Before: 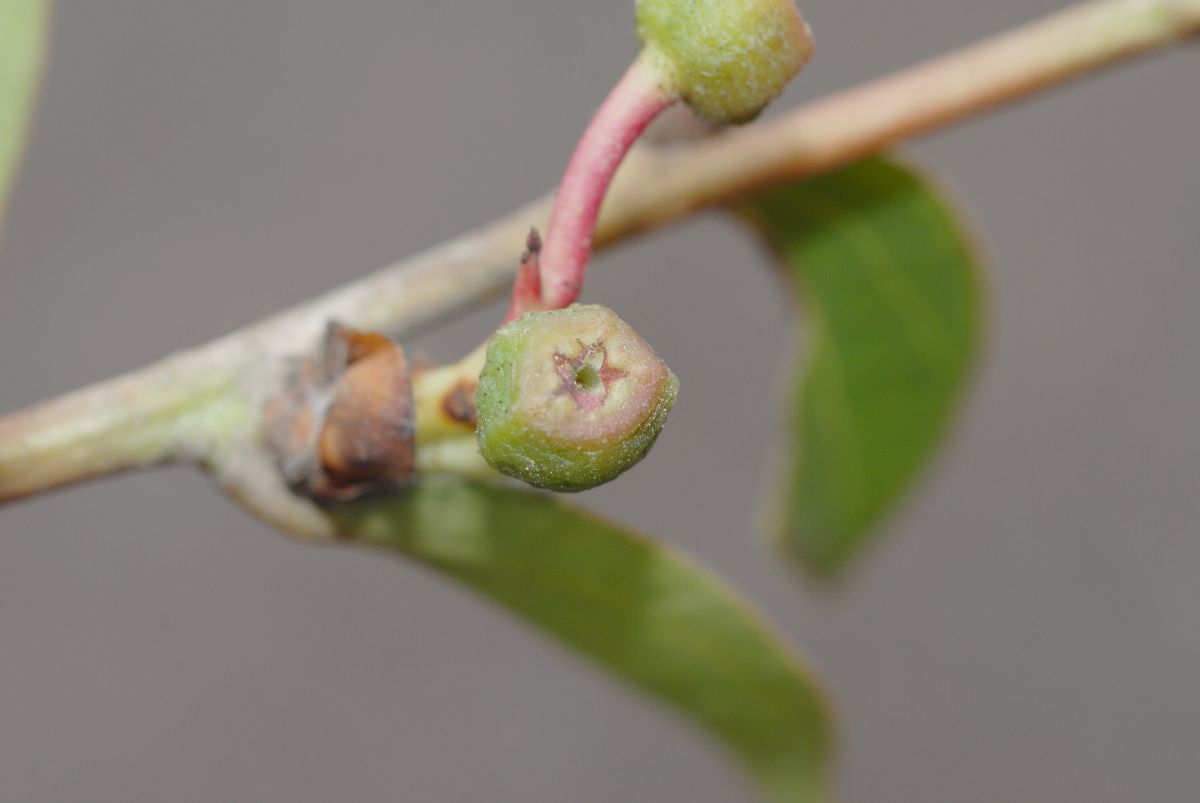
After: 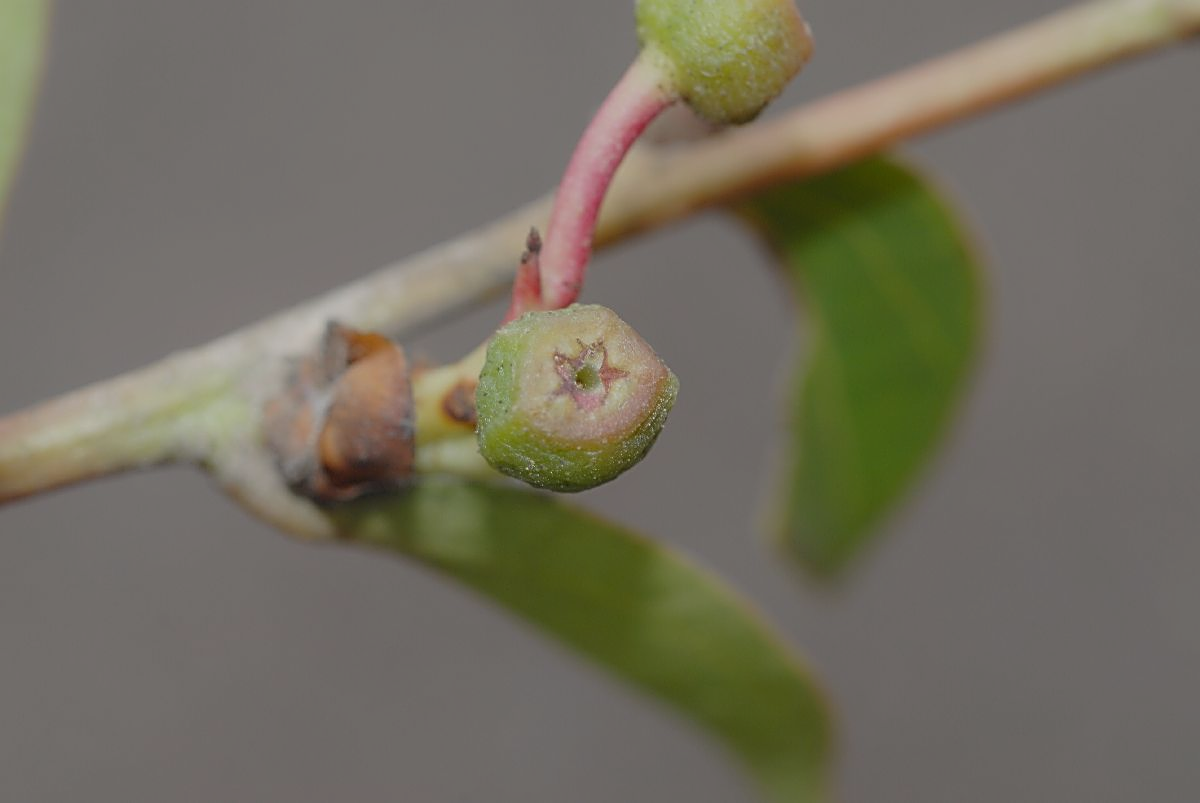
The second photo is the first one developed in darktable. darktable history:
exposure: exposure -0.458 EV, compensate highlight preservation false
contrast equalizer: y [[0.5, 0.542, 0.583, 0.625, 0.667, 0.708], [0.5 ×6], [0.5 ×6], [0, 0.033, 0.067, 0.1, 0.133, 0.167], [0, 0.05, 0.1, 0.15, 0.2, 0.25]], mix -0.286
sharpen: radius 2.594, amount 0.692
